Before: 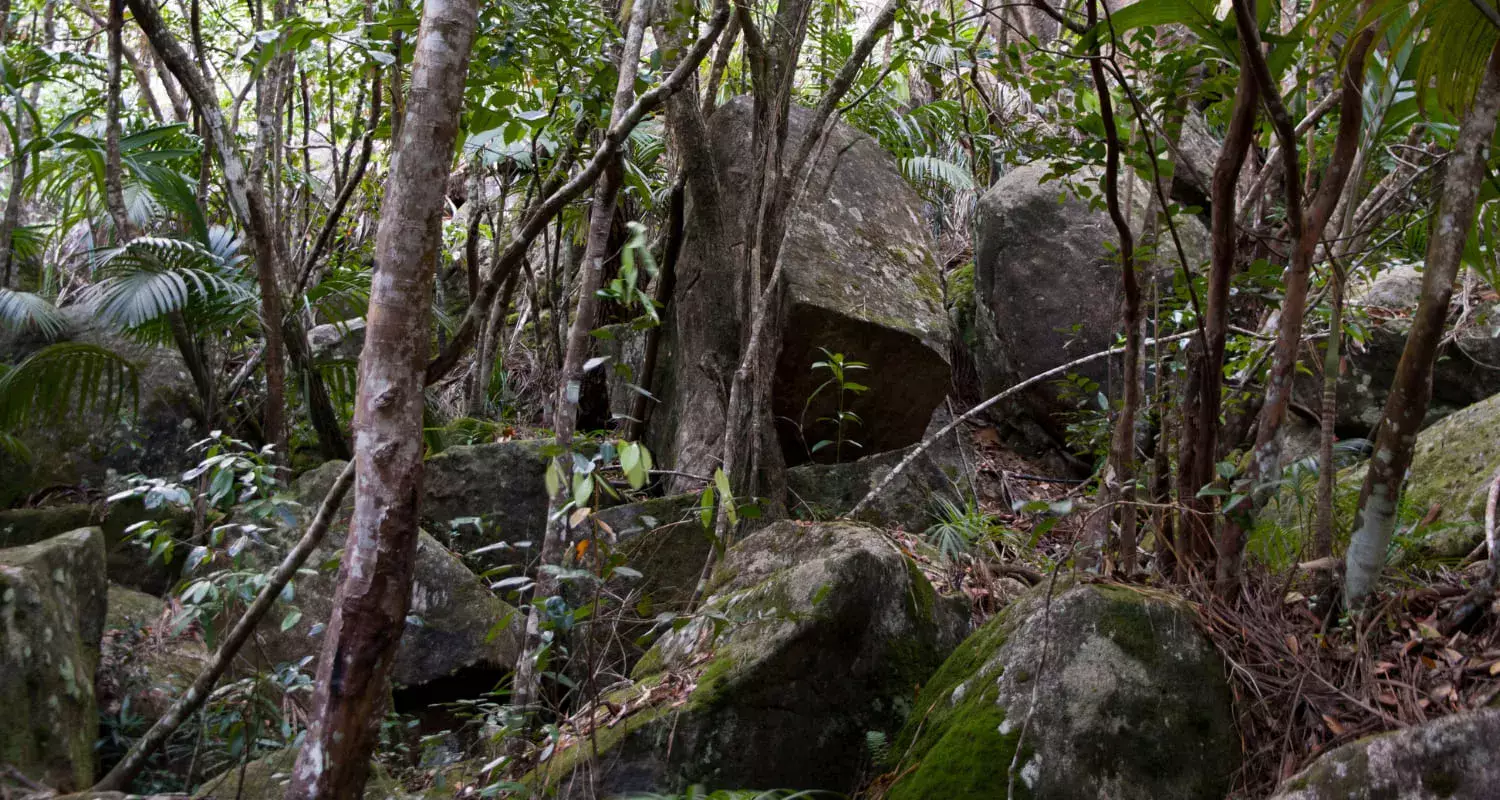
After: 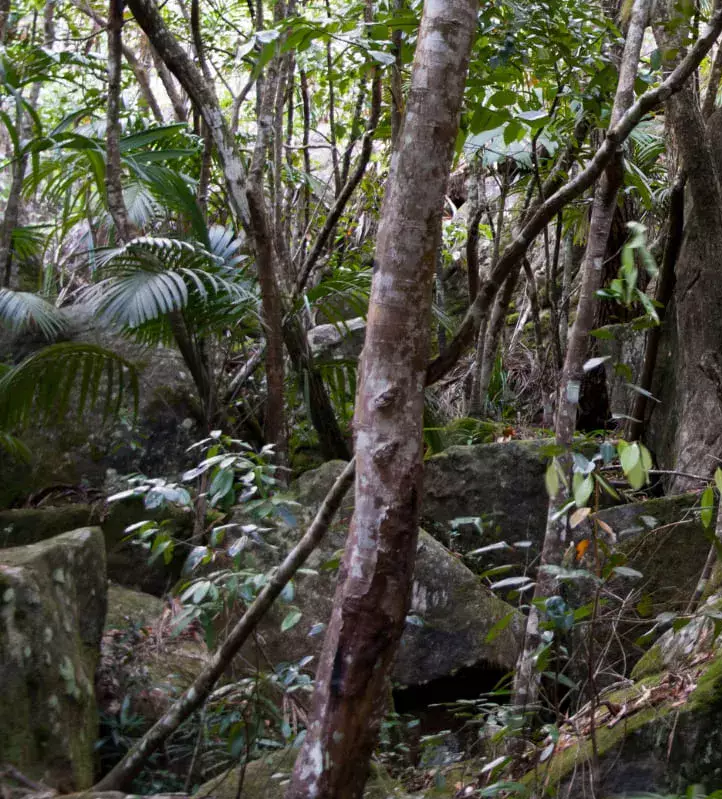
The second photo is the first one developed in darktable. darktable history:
crop and rotate: left 0.013%, top 0%, right 51.801%
